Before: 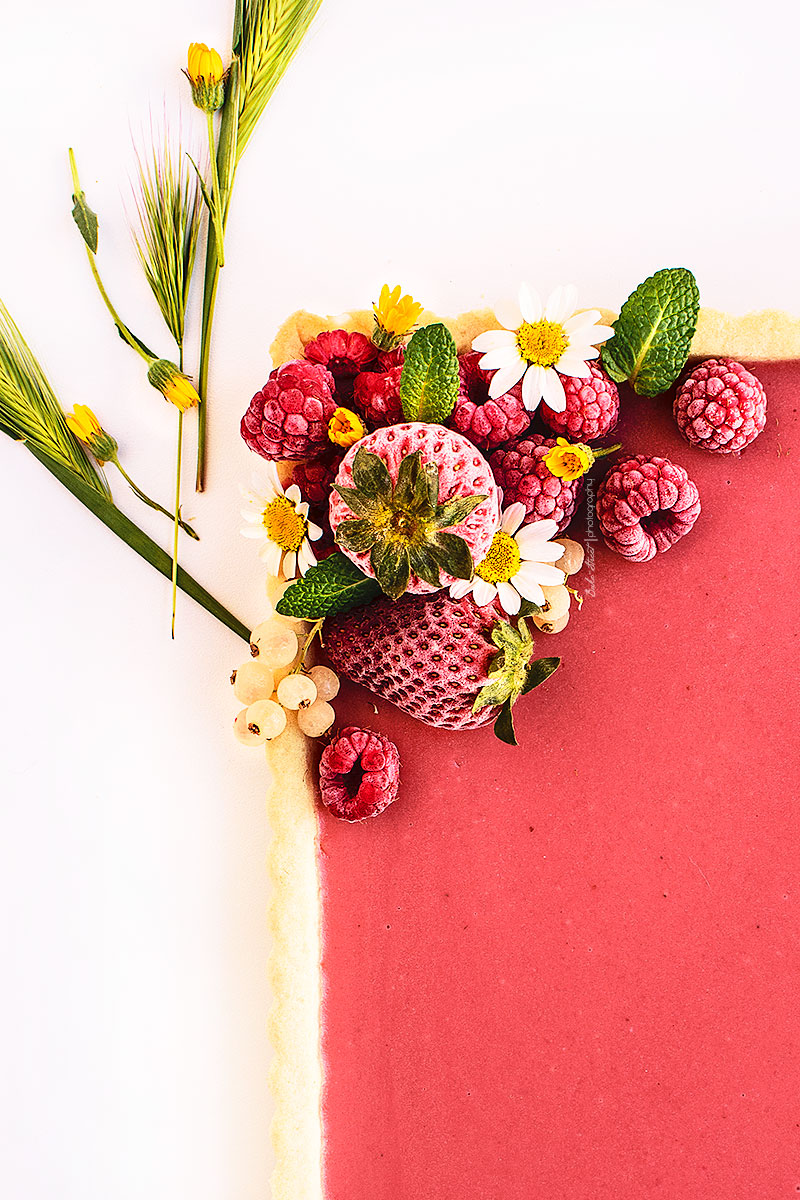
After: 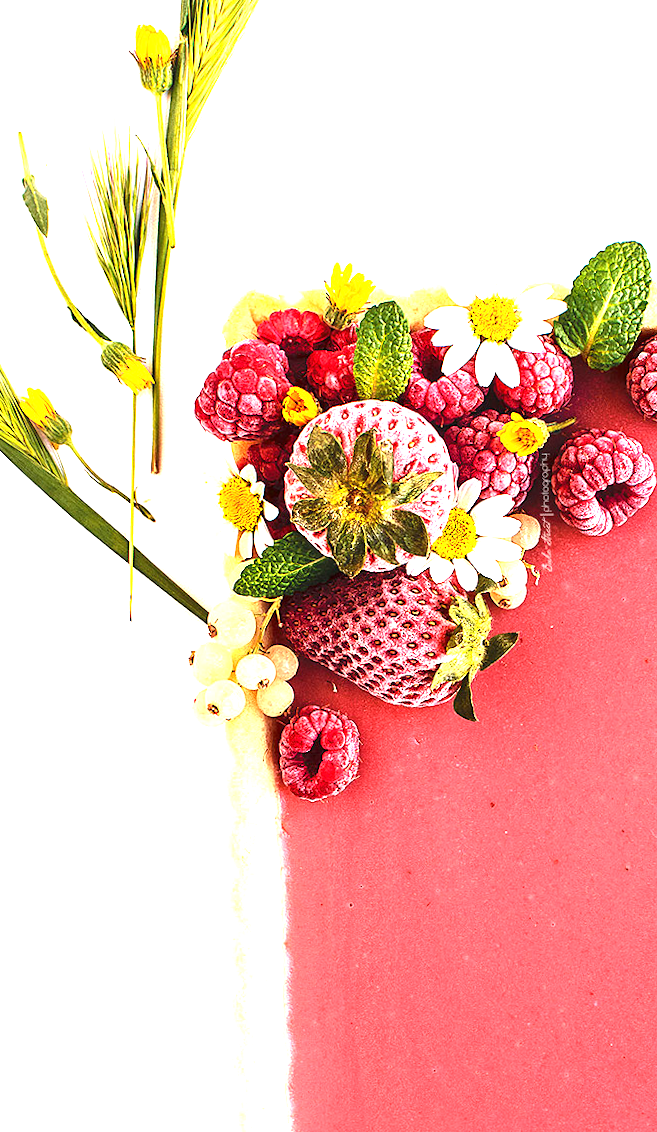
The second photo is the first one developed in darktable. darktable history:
crop and rotate: angle 1°, left 4.281%, top 0.642%, right 11.383%, bottom 2.486%
exposure: exposure 0.999 EV, compensate highlight preservation false
